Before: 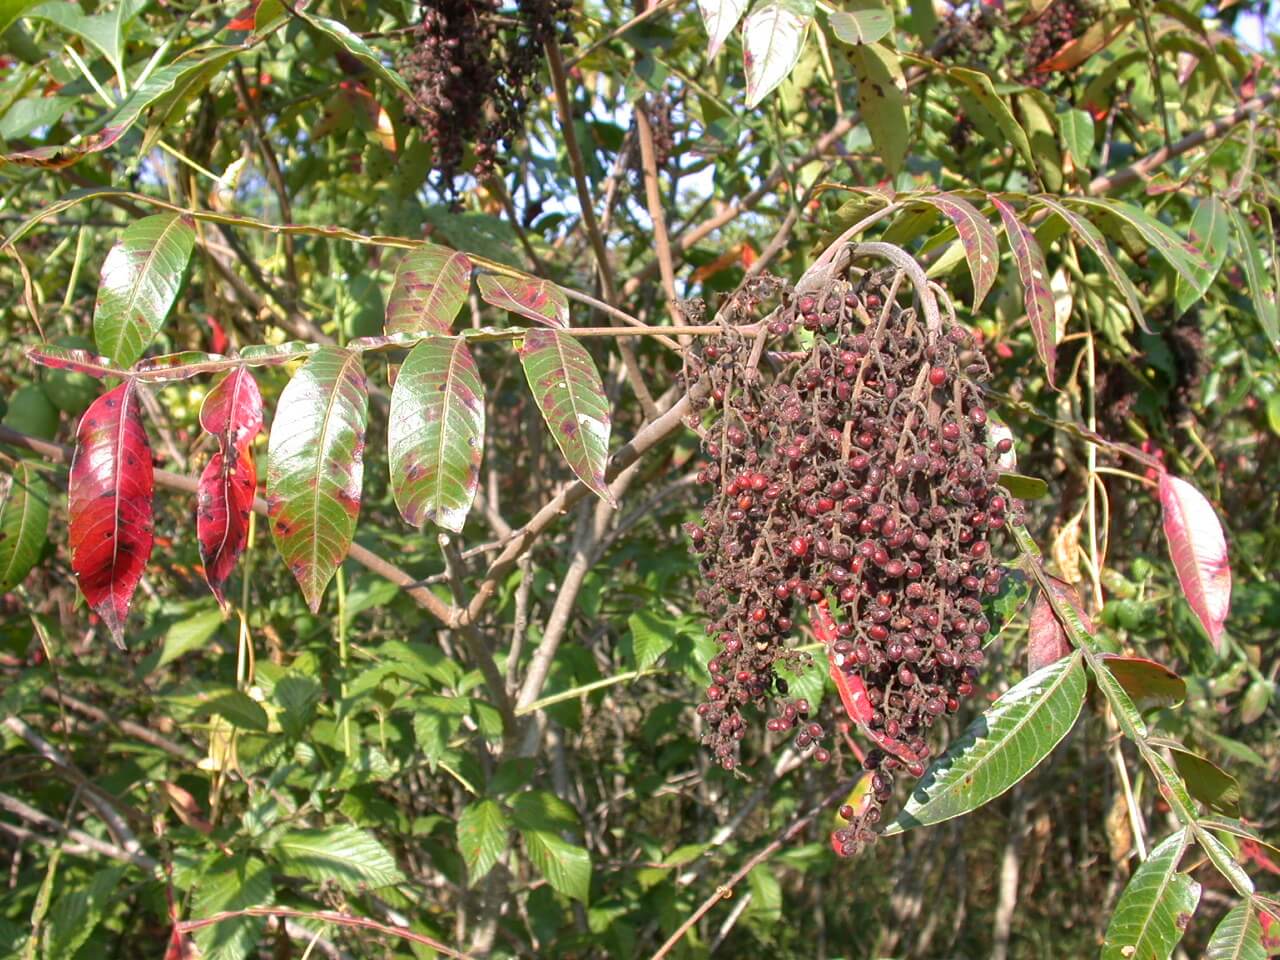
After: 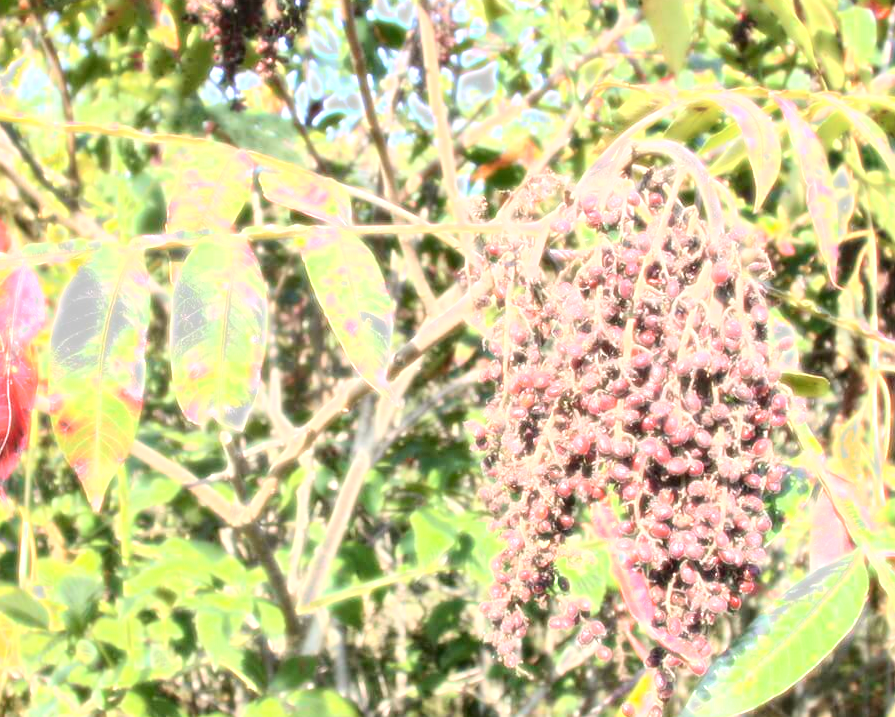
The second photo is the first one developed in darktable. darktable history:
exposure: black level correction 0, exposure 1.2 EV, compensate exposure bias true, compensate highlight preservation false
bloom: size 0%, threshold 54.82%, strength 8.31%
local contrast: mode bilateral grid, contrast 25, coarseness 60, detail 151%, midtone range 0.2
crop and rotate: left 17.046%, top 10.659%, right 12.989%, bottom 14.553%
